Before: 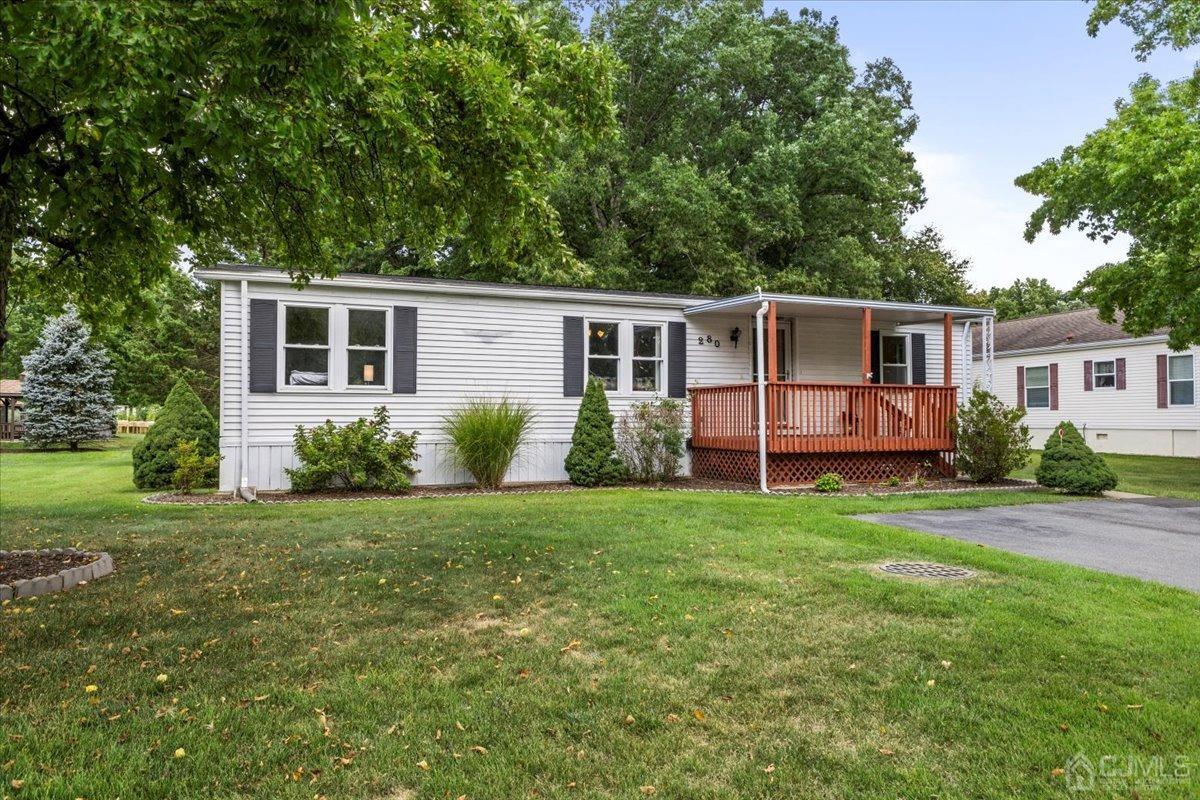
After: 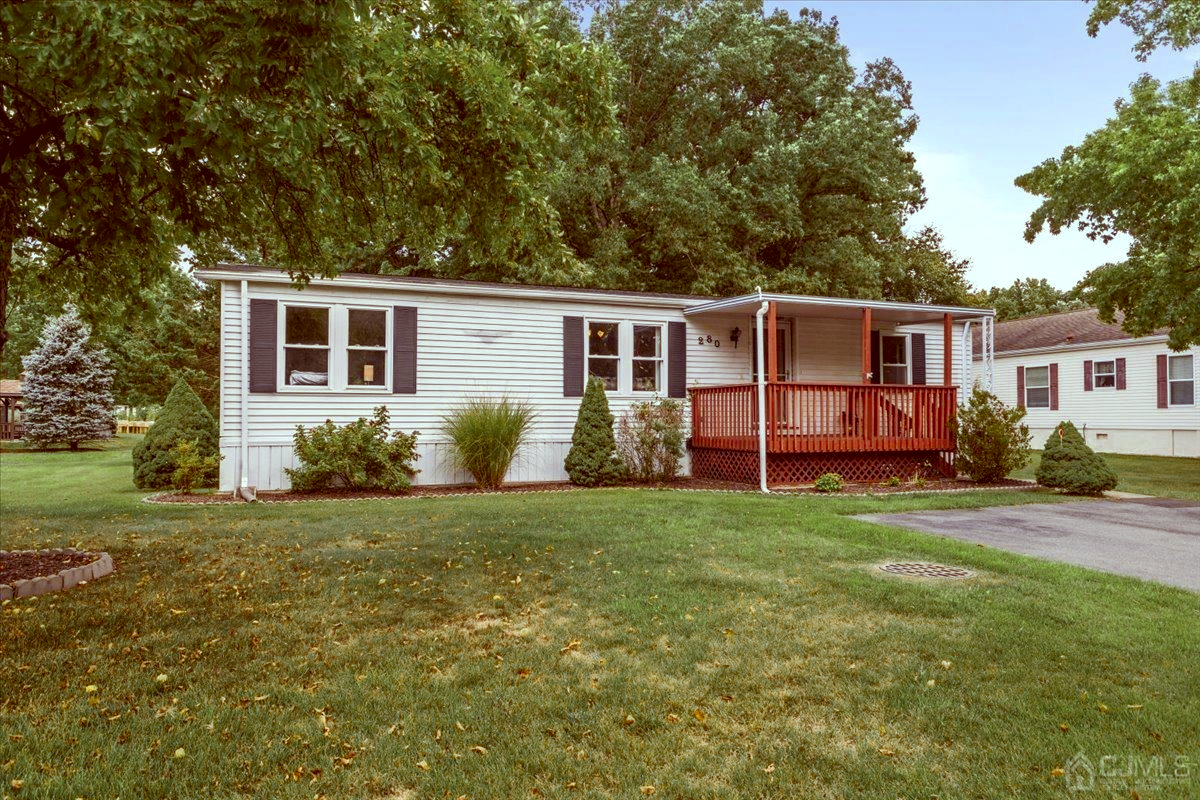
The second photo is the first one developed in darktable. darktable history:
color zones: curves: ch0 [(0.11, 0.396) (0.195, 0.36) (0.25, 0.5) (0.303, 0.412) (0.357, 0.544) (0.75, 0.5) (0.967, 0.328)]; ch1 [(0, 0.468) (0.112, 0.512) (0.202, 0.6) (0.25, 0.5) (0.307, 0.352) (0.357, 0.544) (0.75, 0.5) (0.963, 0.524)]
color correction: highlights a* -7.23, highlights b* -0.161, shadows a* 20.08, shadows b* 11.73
